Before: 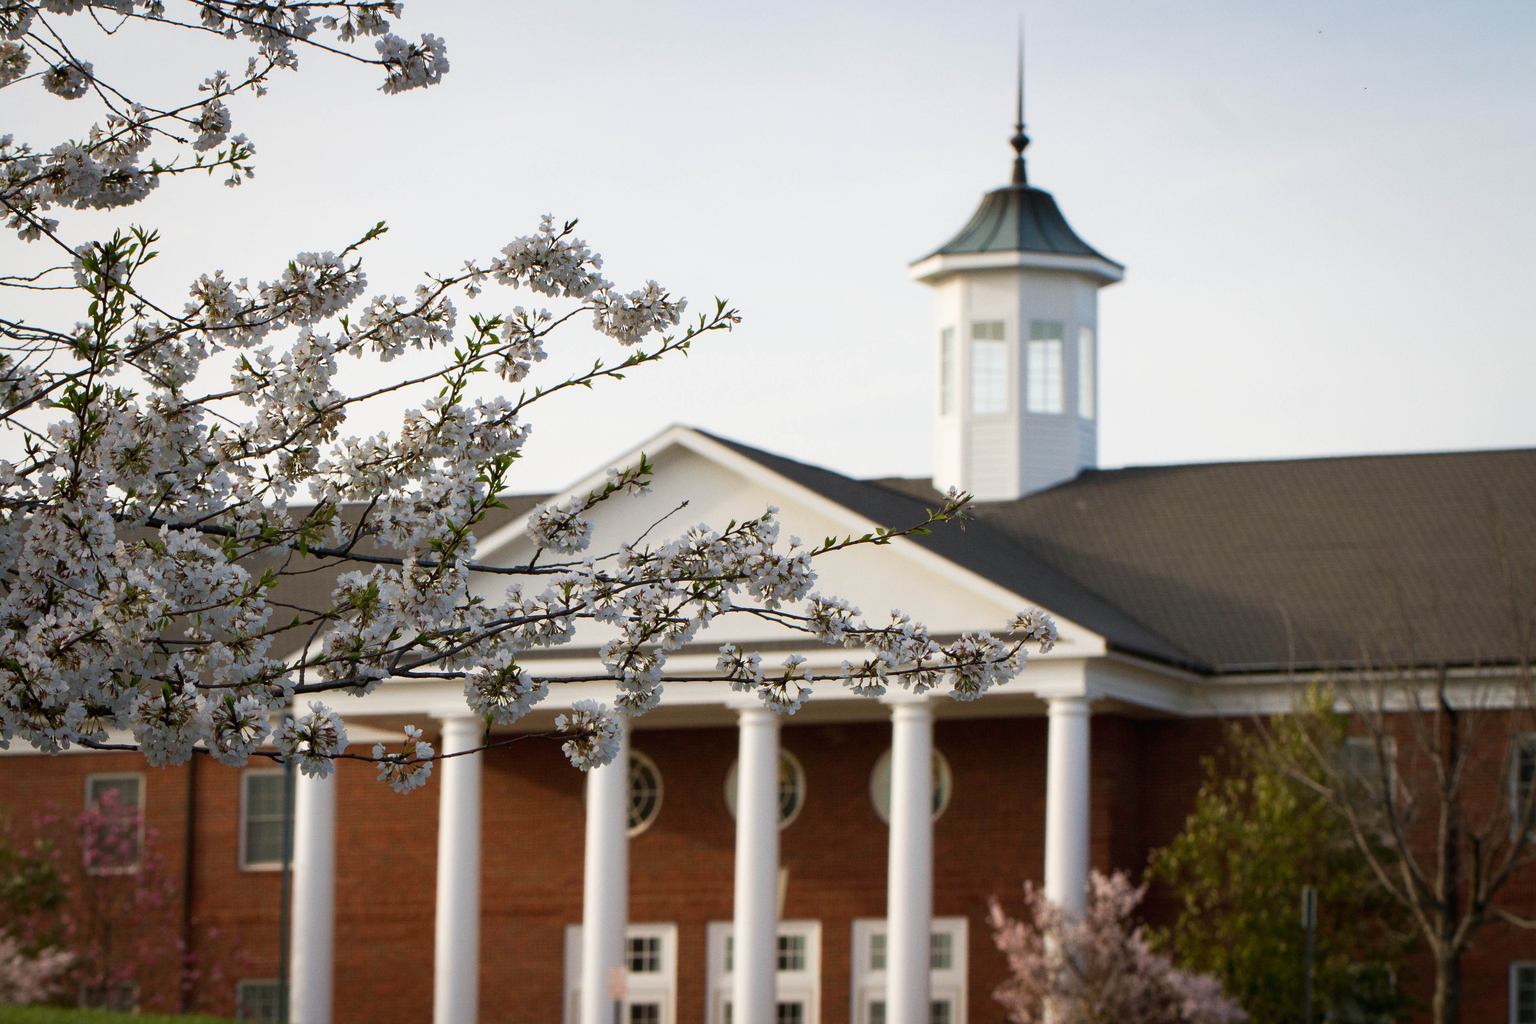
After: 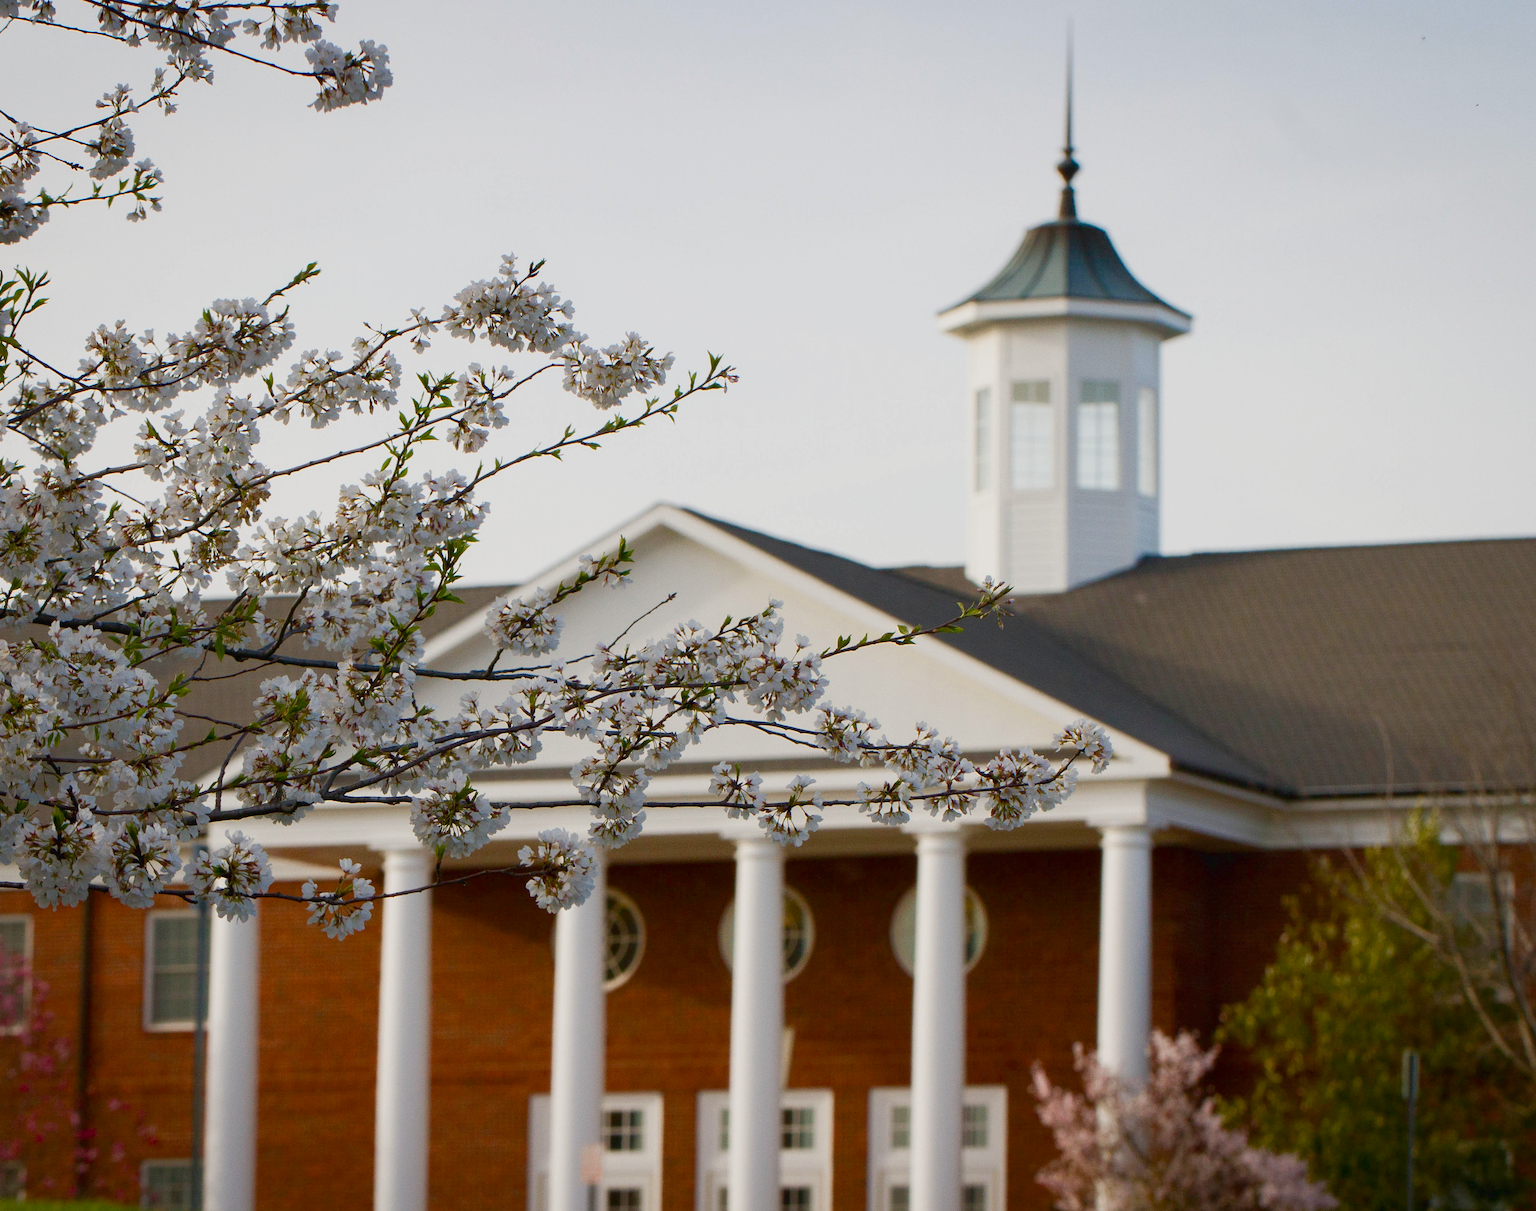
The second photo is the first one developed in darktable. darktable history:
crop: left 7.682%, right 7.85%
color balance rgb: linear chroma grading › global chroma 14.771%, perceptual saturation grading › global saturation 0.087%, perceptual saturation grading › highlights -31.093%, perceptual saturation grading › mid-tones 5.878%, perceptual saturation grading › shadows 18.719%, global vibrance -7.982%, contrast -13.387%, saturation formula JzAzBz (2021)
